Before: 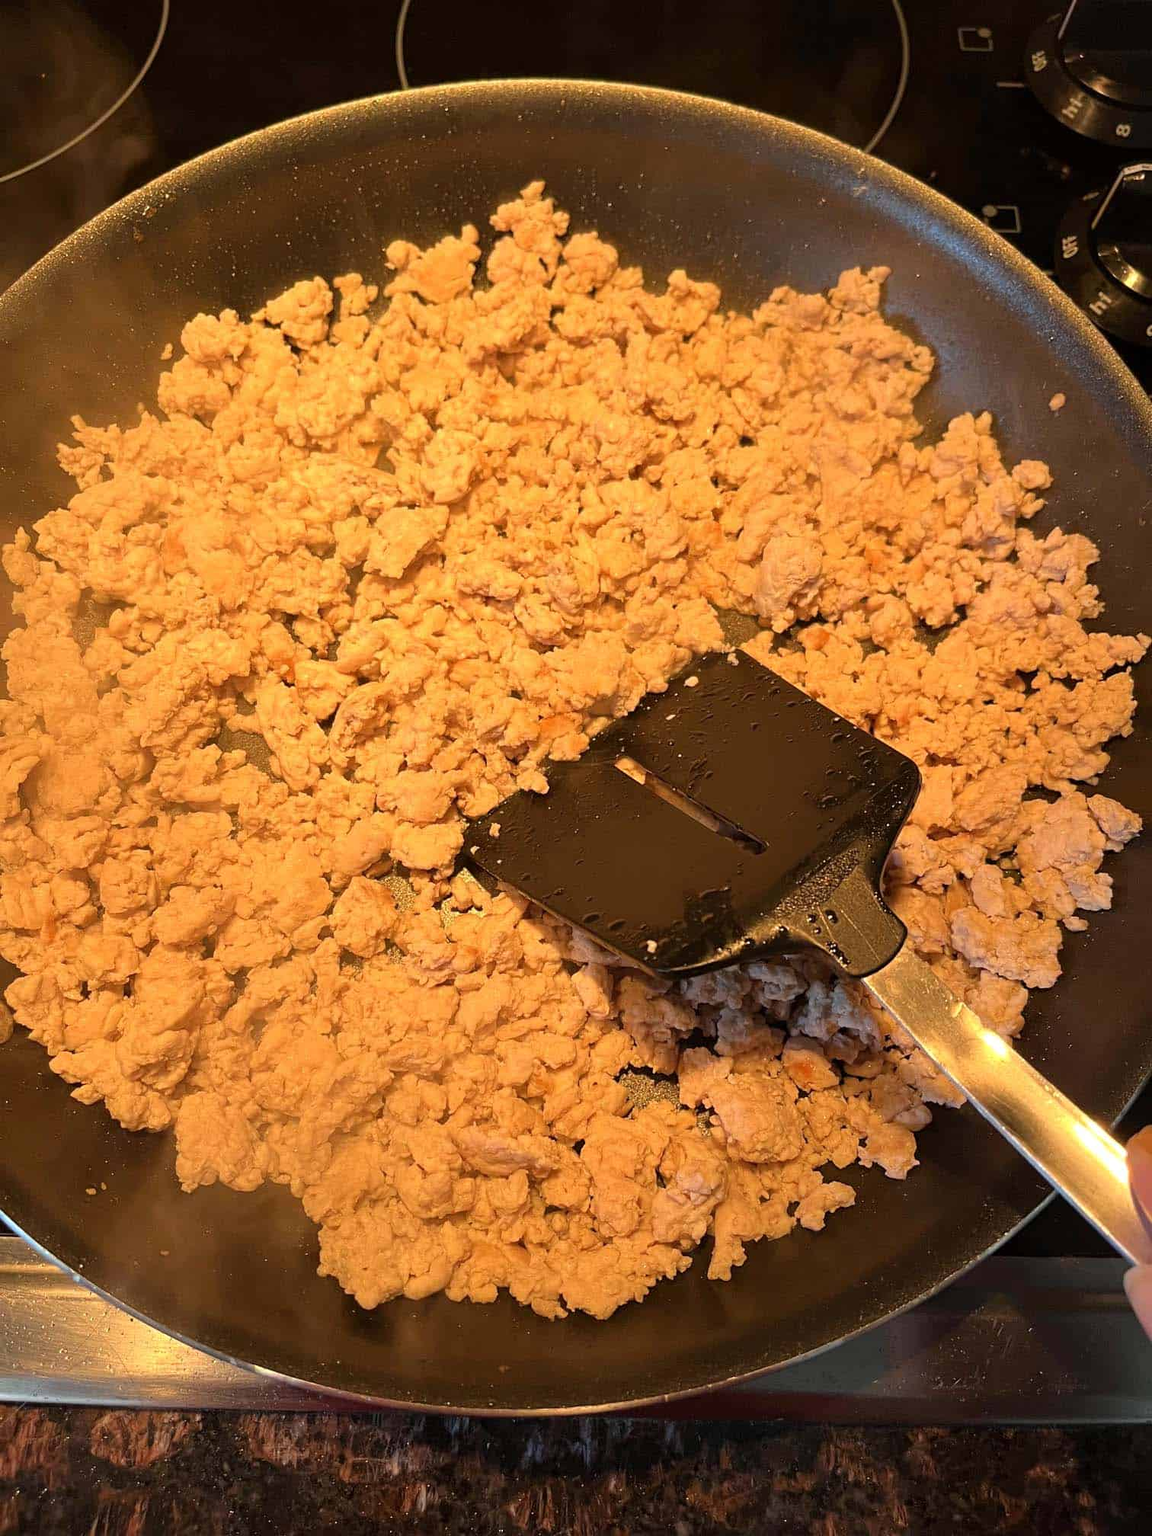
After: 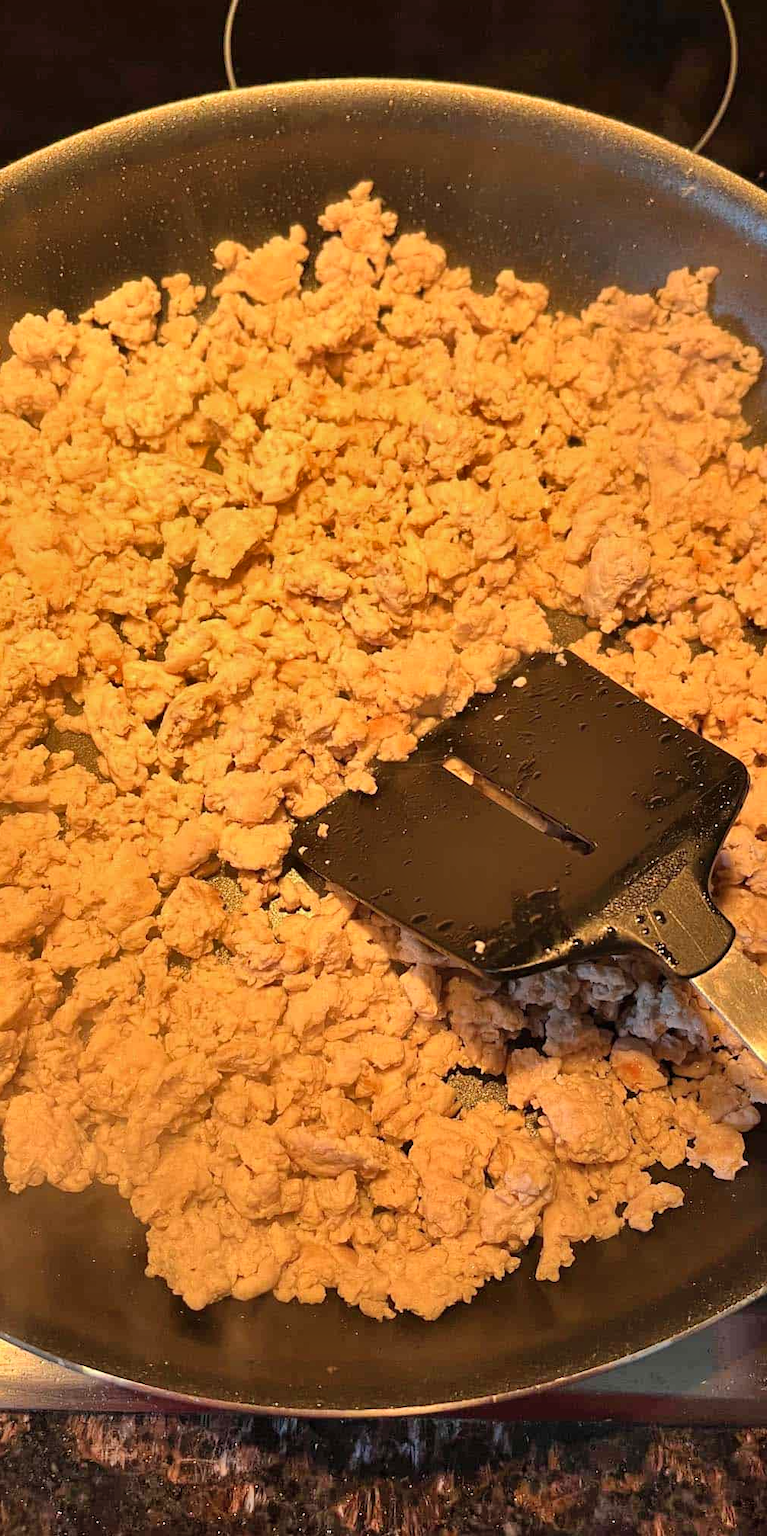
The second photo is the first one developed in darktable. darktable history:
shadows and highlights: soften with gaussian
crop and rotate: left 15.055%, right 18.278%
base curve: curves: ch0 [(0, 0) (0.472, 0.508) (1, 1)]
